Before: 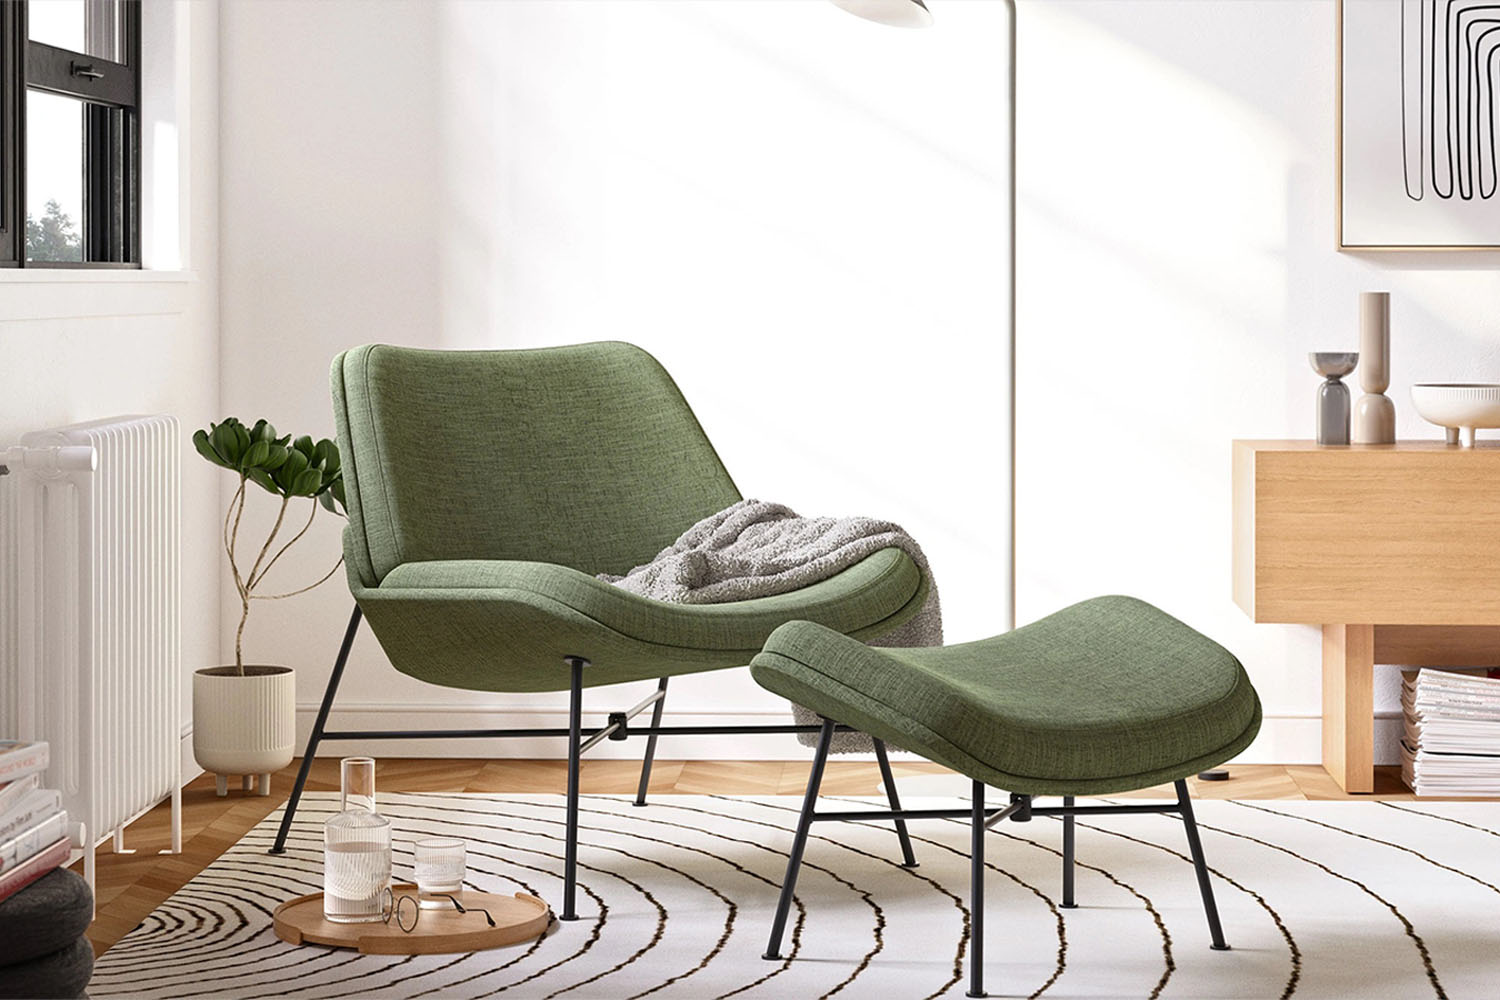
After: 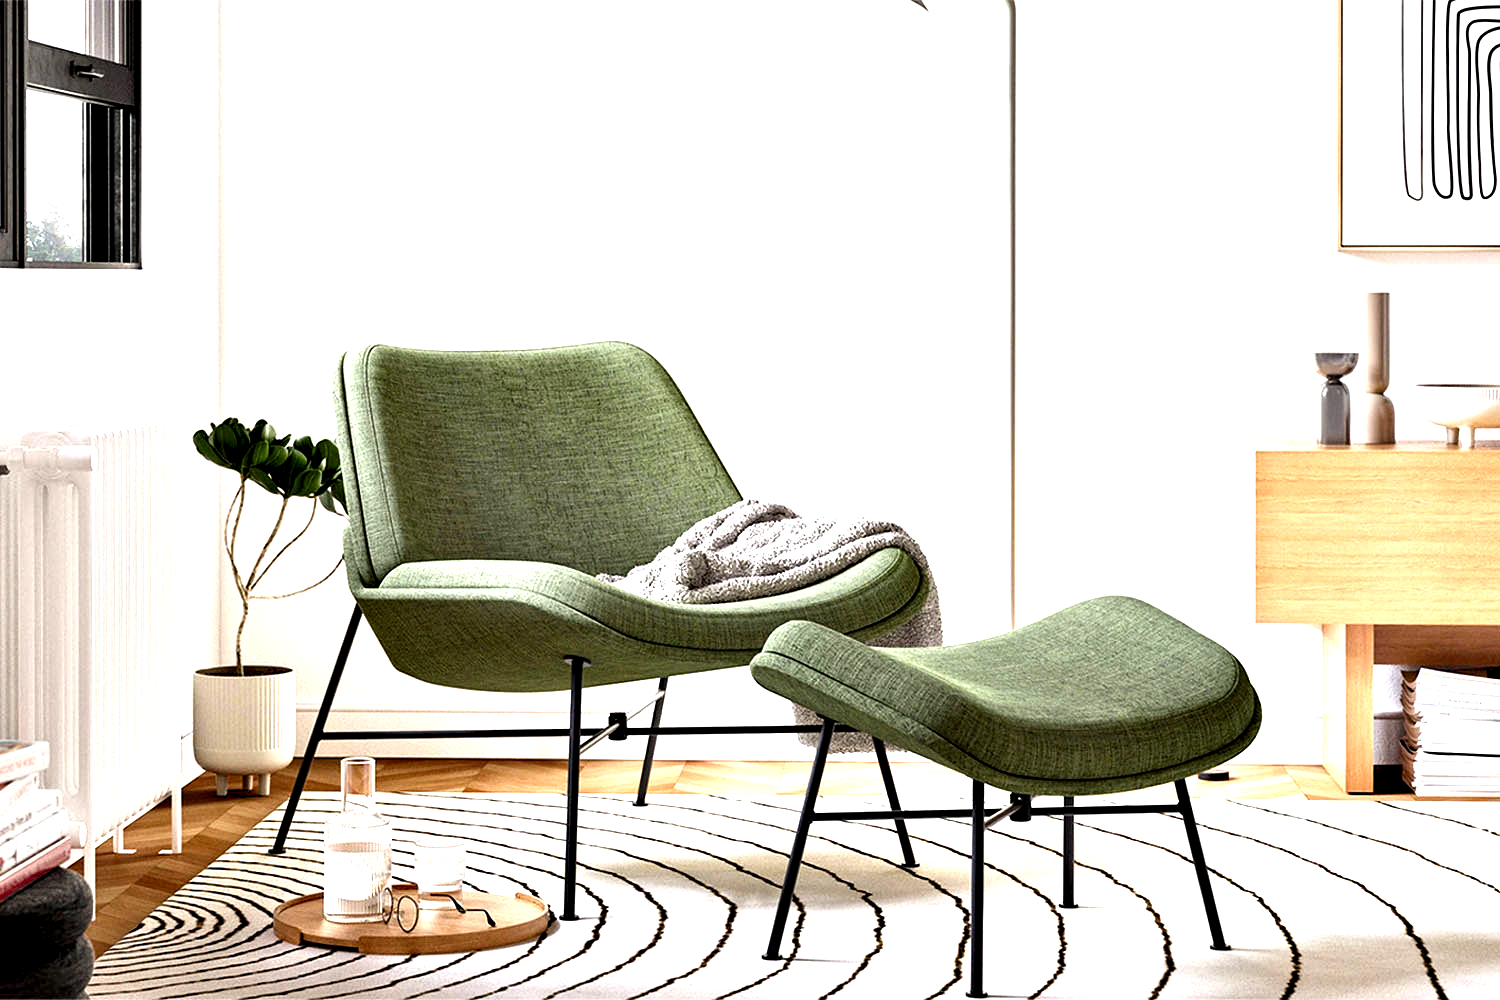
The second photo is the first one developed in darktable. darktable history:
exposure: exposure -0.043 EV, compensate highlight preservation false
contrast equalizer: y [[0.6 ×6], [0.55 ×6], [0 ×6], [0 ×6], [0 ×6]]
levels: levels [0, 0.374, 0.749]
